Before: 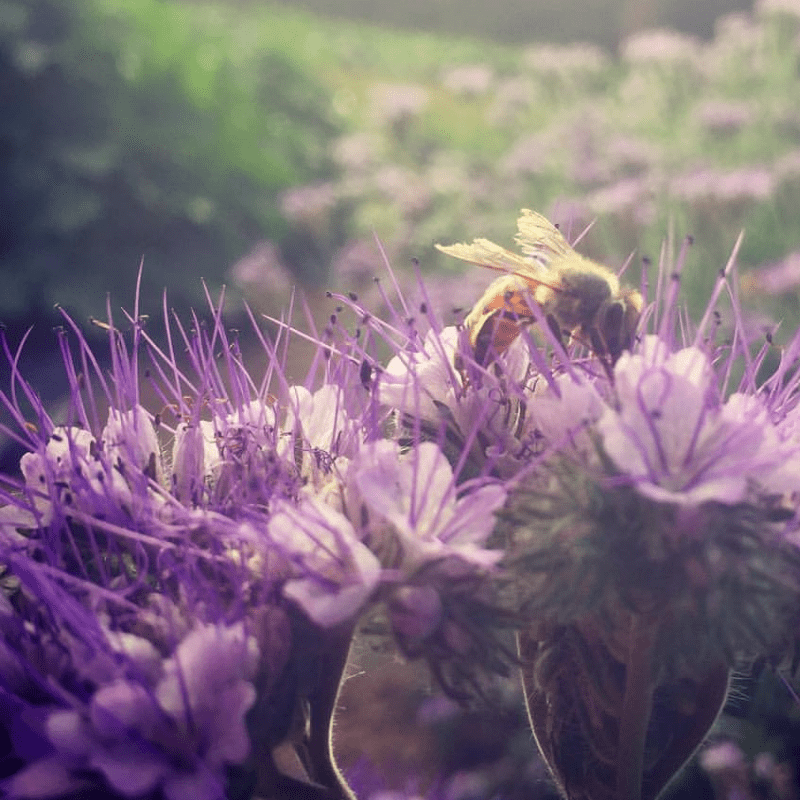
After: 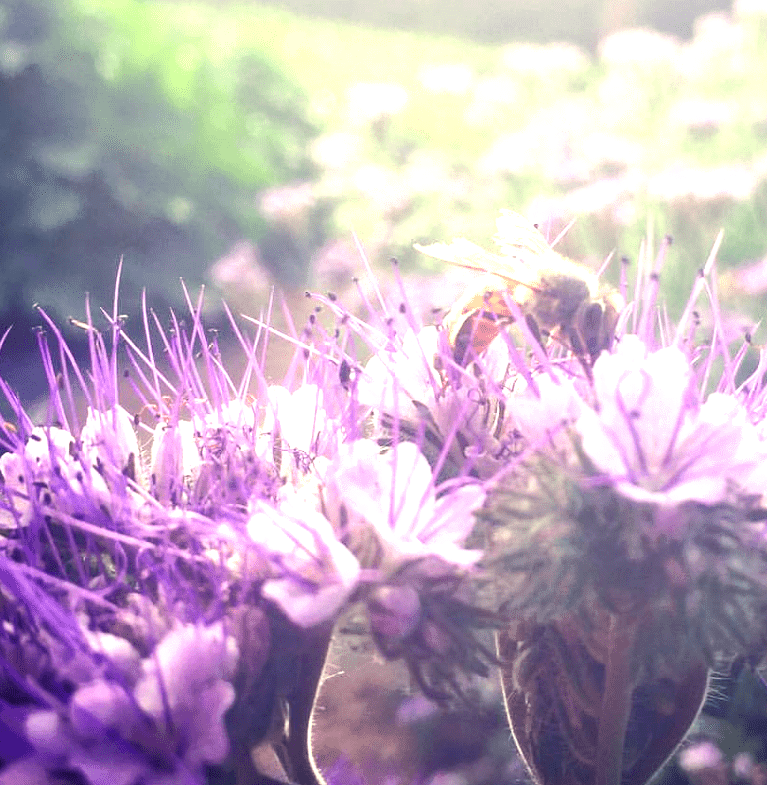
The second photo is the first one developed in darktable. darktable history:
crop and rotate: left 2.722%, right 1.301%, bottom 1.854%
exposure: black level correction 0, exposure 1.391 EV, compensate exposure bias true, compensate highlight preservation false
tone curve: curves: ch0 [(0, 0) (0.003, 0.003) (0.011, 0.011) (0.025, 0.024) (0.044, 0.043) (0.069, 0.068) (0.1, 0.098) (0.136, 0.133) (0.177, 0.173) (0.224, 0.22) (0.277, 0.271) (0.335, 0.328) (0.399, 0.39) (0.468, 0.458) (0.543, 0.563) (0.623, 0.64) (0.709, 0.722) (0.801, 0.809) (0.898, 0.902) (1, 1)], color space Lab, independent channels, preserve colors none
